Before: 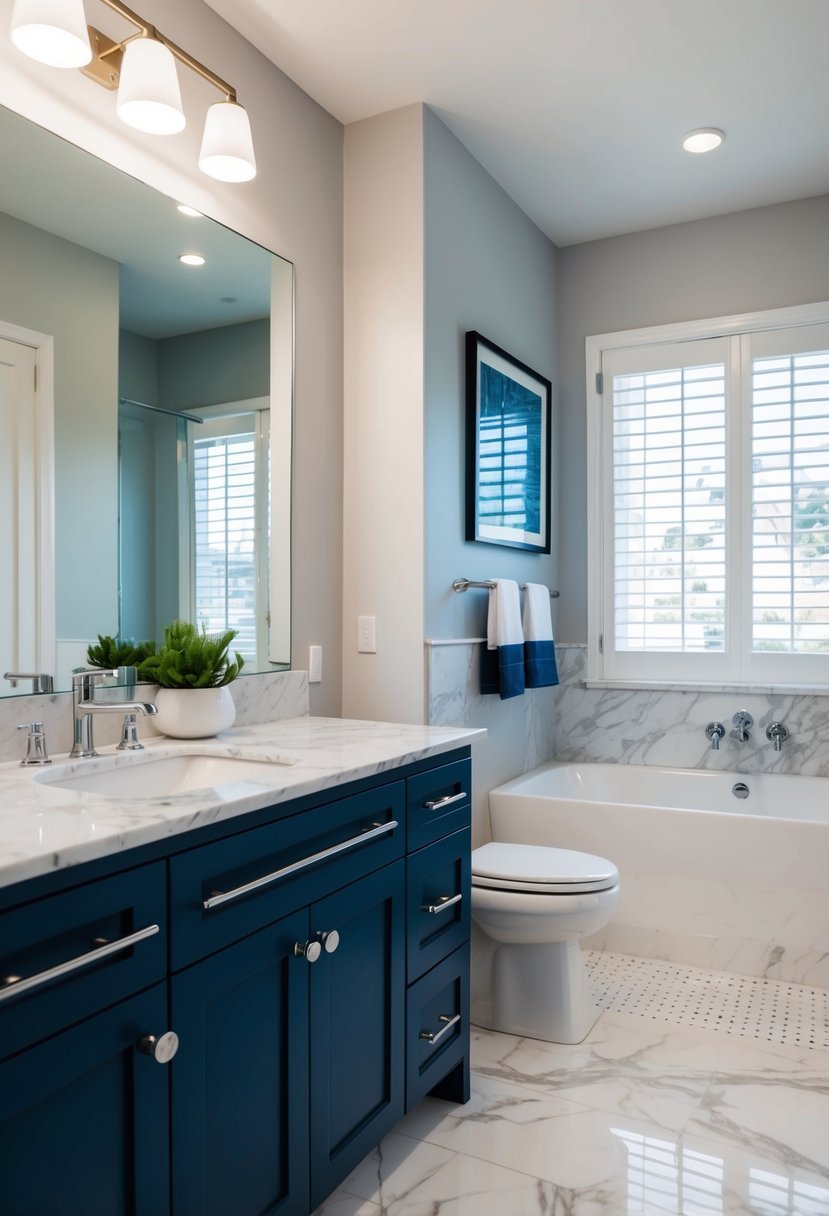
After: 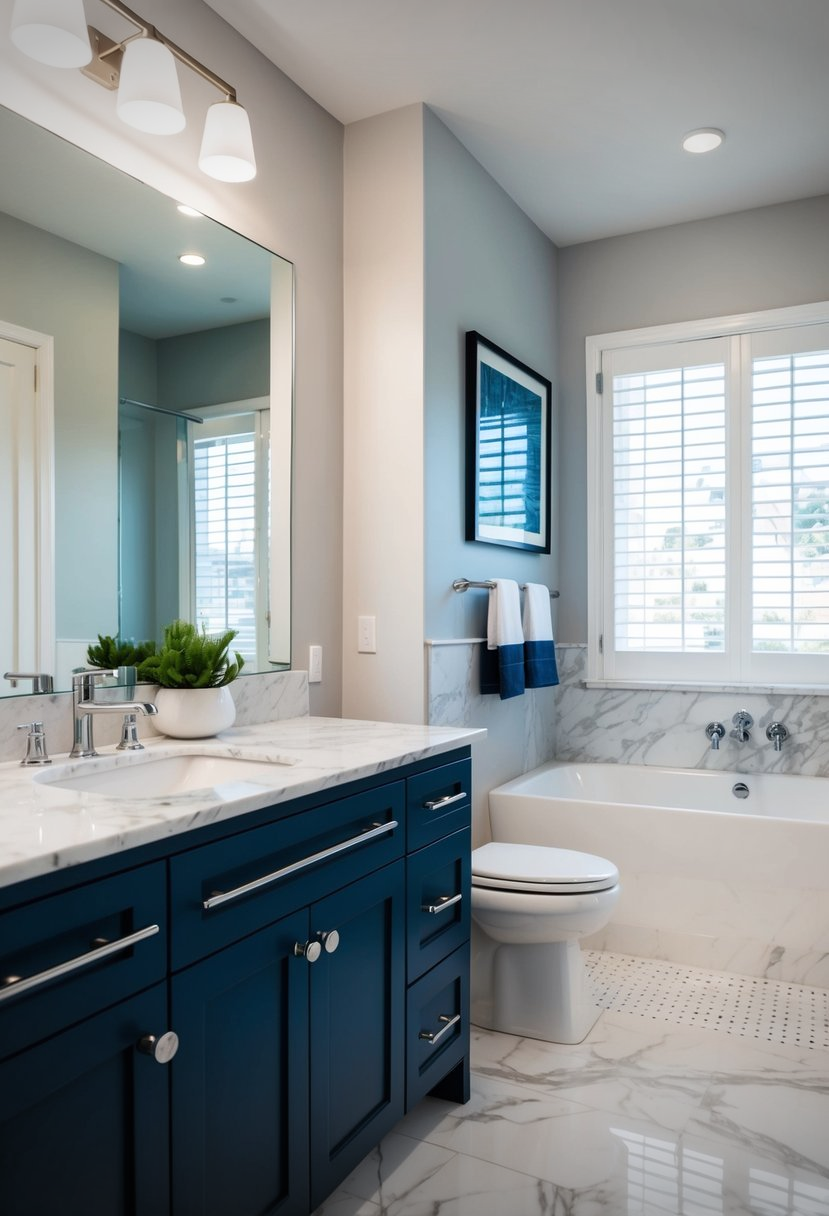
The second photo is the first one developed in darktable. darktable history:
shadows and highlights: shadows -0.599, highlights 38.34
vignetting: fall-off start 99.15%, width/height ratio 1.311
